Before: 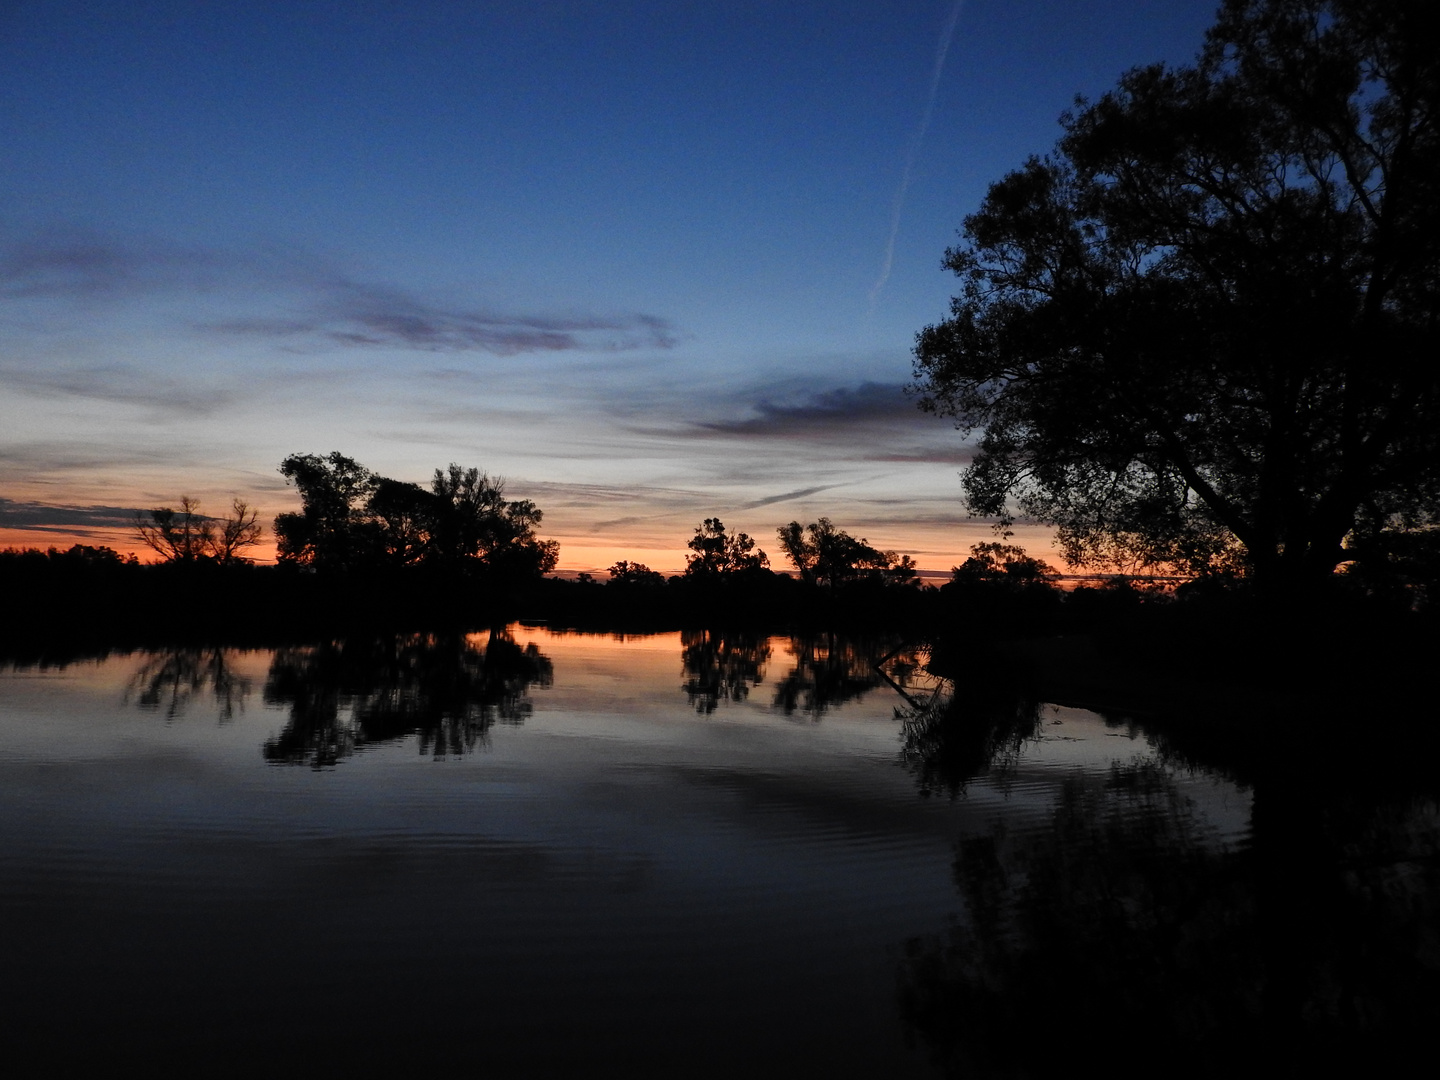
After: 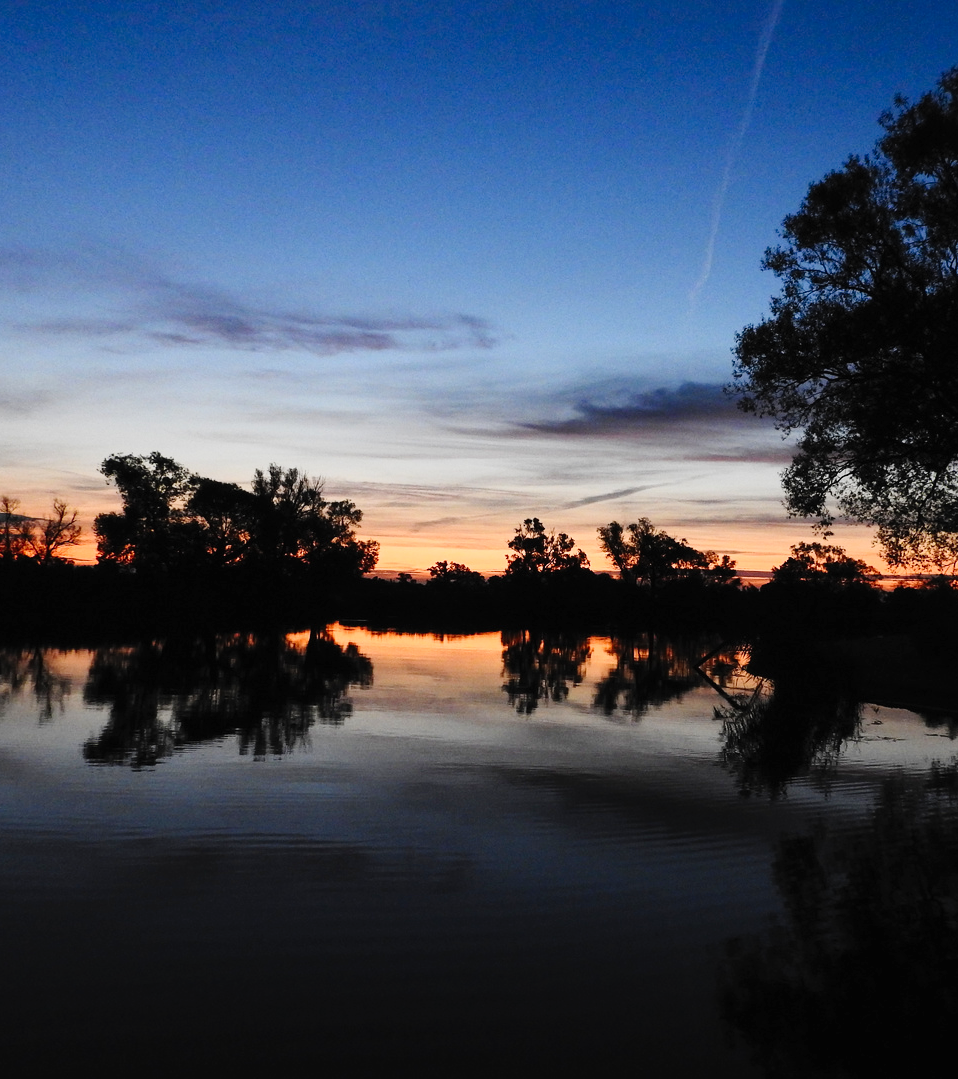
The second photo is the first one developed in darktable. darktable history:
contrast brightness saturation: contrast 0.198, brightness 0.156, saturation 0.22
crop and rotate: left 12.568%, right 20.898%
tone curve: curves: ch0 [(0, 0.008) (0.107, 0.091) (0.283, 0.287) (0.461, 0.498) (0.64, 0.679) (0.822, 0.841) (0.998, 0.978)]; ch1 [(0, 0) (0.316, 0.349) (0.466, 0.442) (0.502, 0.5) (0.527, 0.519) (0.561, 0.553) (0.608, 0.629) (0.669, 0.704) (0.859, 0.899) (1, 1)]; ch2 [(0, 0) (0.33, 0.301) (0.421, 0.443) (0.473, 0.498) (0.502, 0.504) (0.522, 0.525) (0.592, 0.61) (0.705, 0.7) (1, 1)], preserve colors none
